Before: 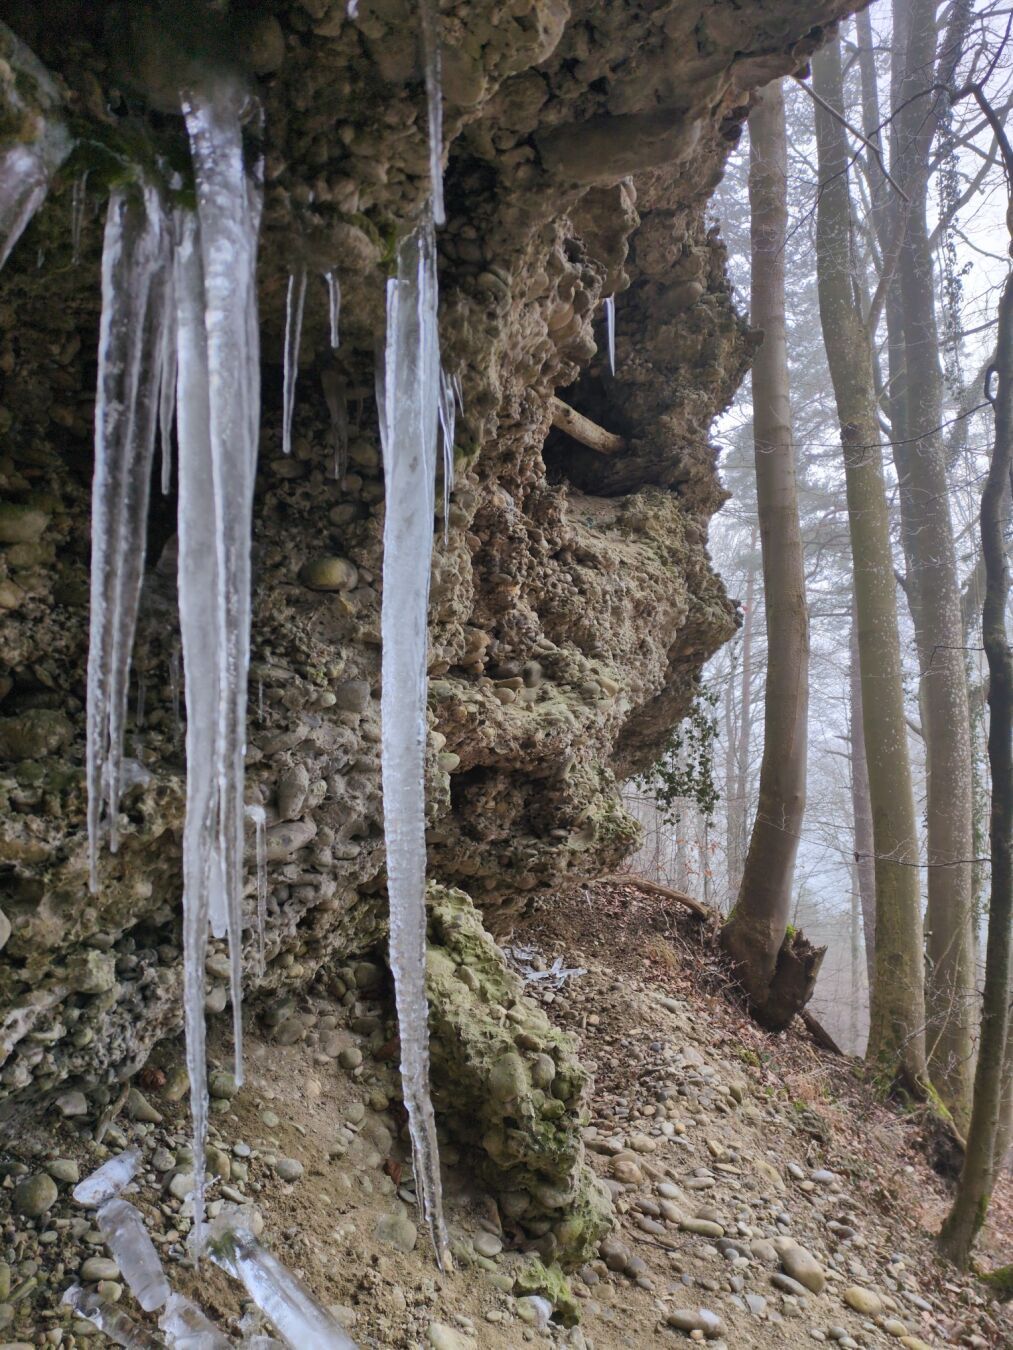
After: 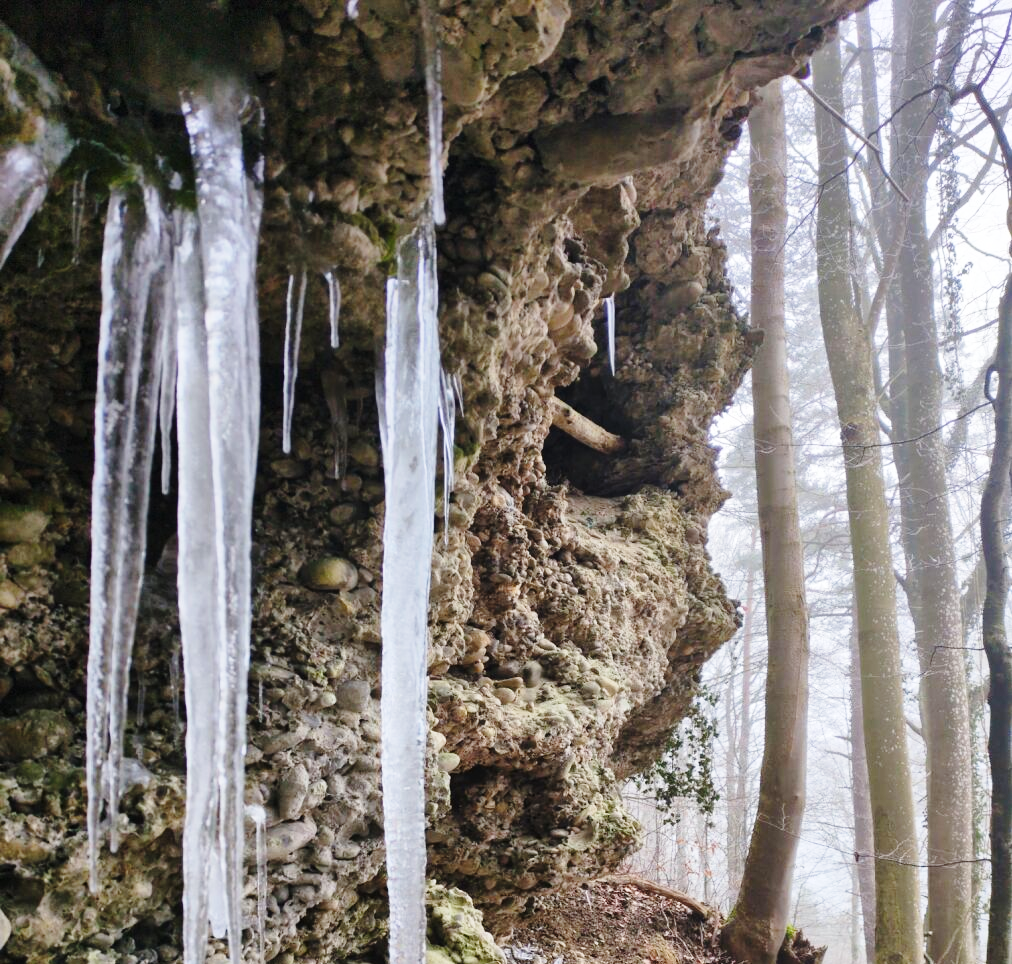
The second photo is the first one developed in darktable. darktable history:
base curve: curves: ch0 [(0, 0) (0.028, 0.03) (0.121, 0.232) (0.46, 0.748) (0.859, 0.968) (1, 1)], preserve colors none
crop: bottom 28.576%
